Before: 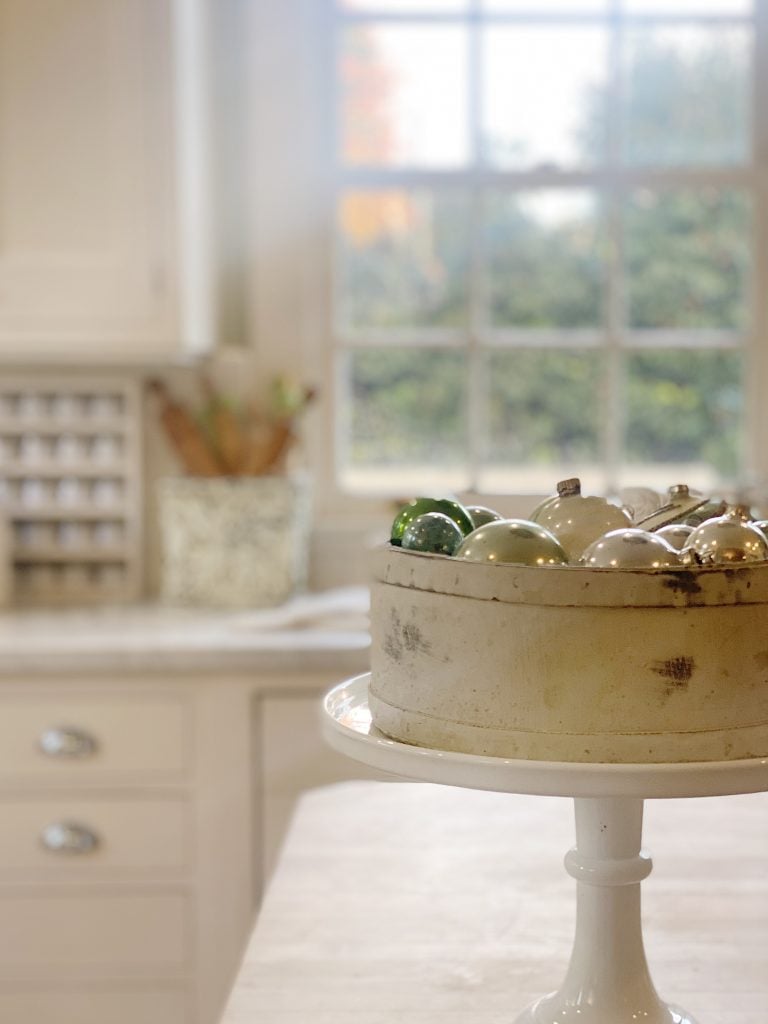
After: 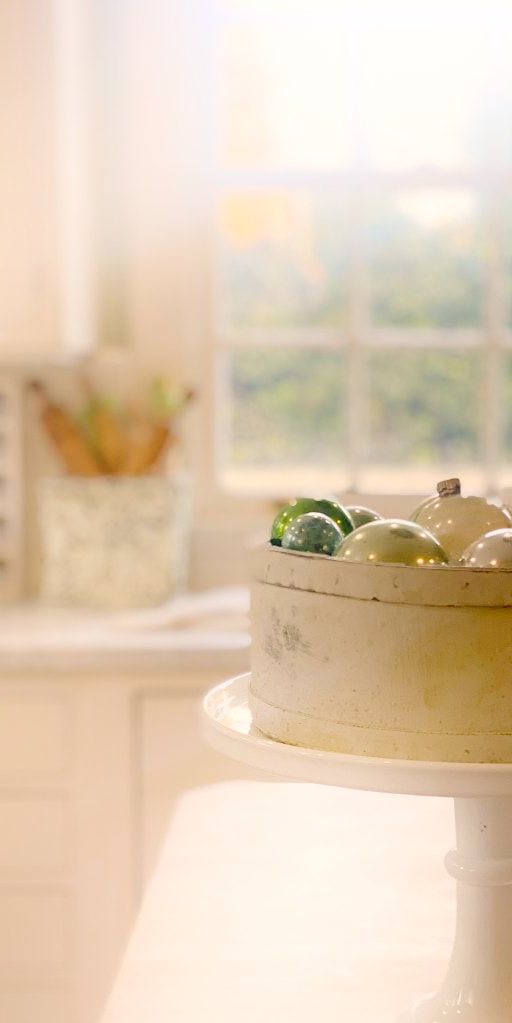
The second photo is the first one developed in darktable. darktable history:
shadows and highlights: shadows -54.3, highlights 86.09, soften with gaussian
color balance rgb: shadows lift › chroma 2%, shadows lift › hue 247.2°, power › chroma 0.3%, power › hue 25.2°, highlights gain › chroma 3%, highlights gain › hue 60°, global offset › luminance 0.75%, perceptual saturation grading › global saturation 20%, perceptual saturation grading › highlights -20%, perceptual saturation grading › shadows 30%, global vibrance 20%
crop and rotate: left 15.754%, right 17.579%
